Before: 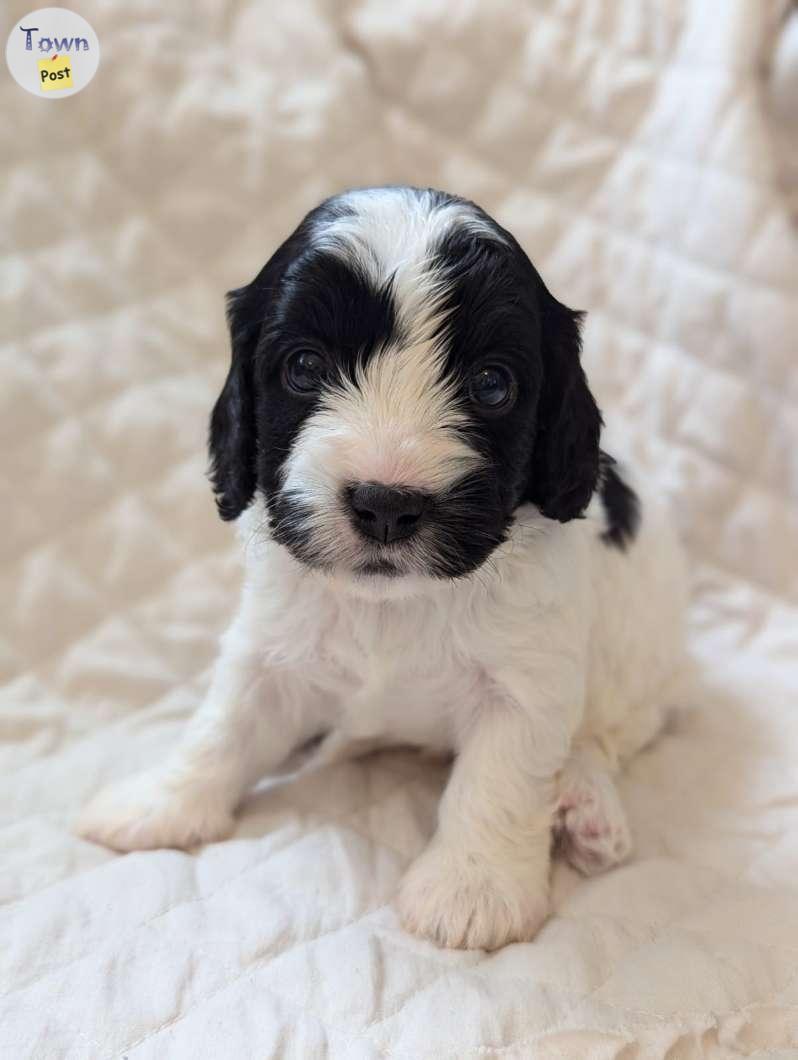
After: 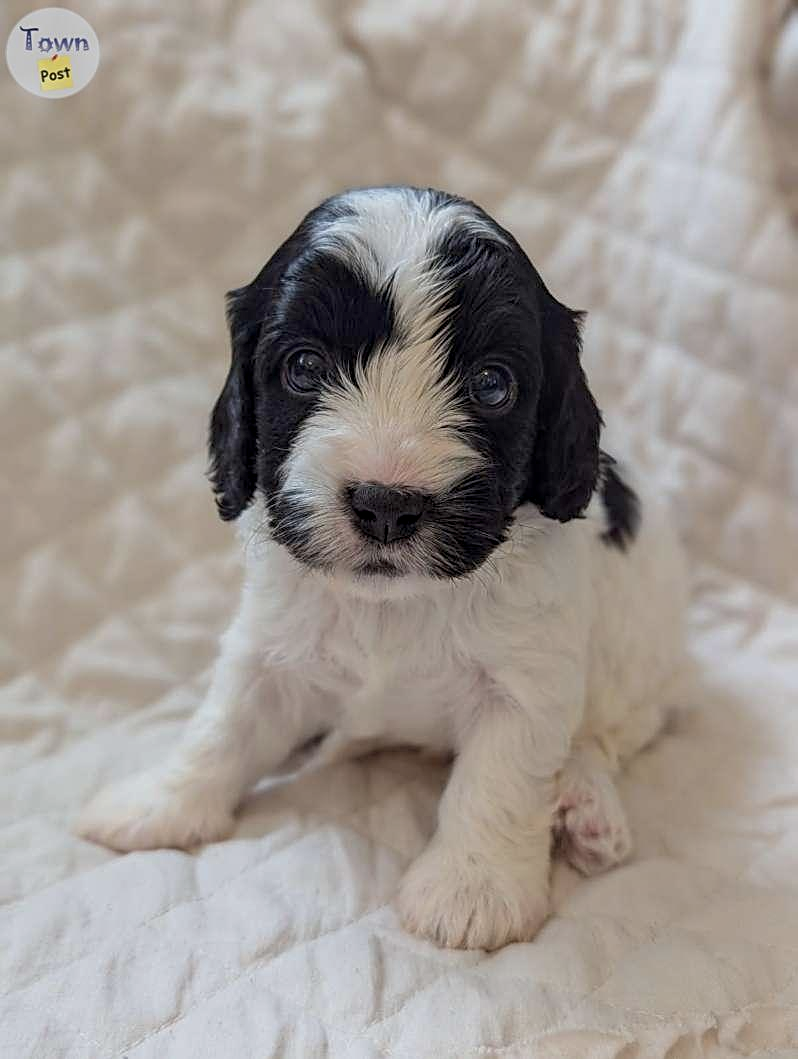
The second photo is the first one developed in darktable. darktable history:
sharpen: on, module defaults
crop: bottom 0.052%
local contrast: on, module defaults
tone equalizer: -8 EV 0.232 EV, -7 EV 0.452 EV, -6 EV 0.407 EV, -5 EV 0.237 EV, -3 EV -0.256 EV, -2 EV -0.406 EV, -1 EV -0.423 EV, +0 EV -0.231 EV, edges refinement/feathering 500, mask exposure compensation -1.57 EV, preserve details guided filter
